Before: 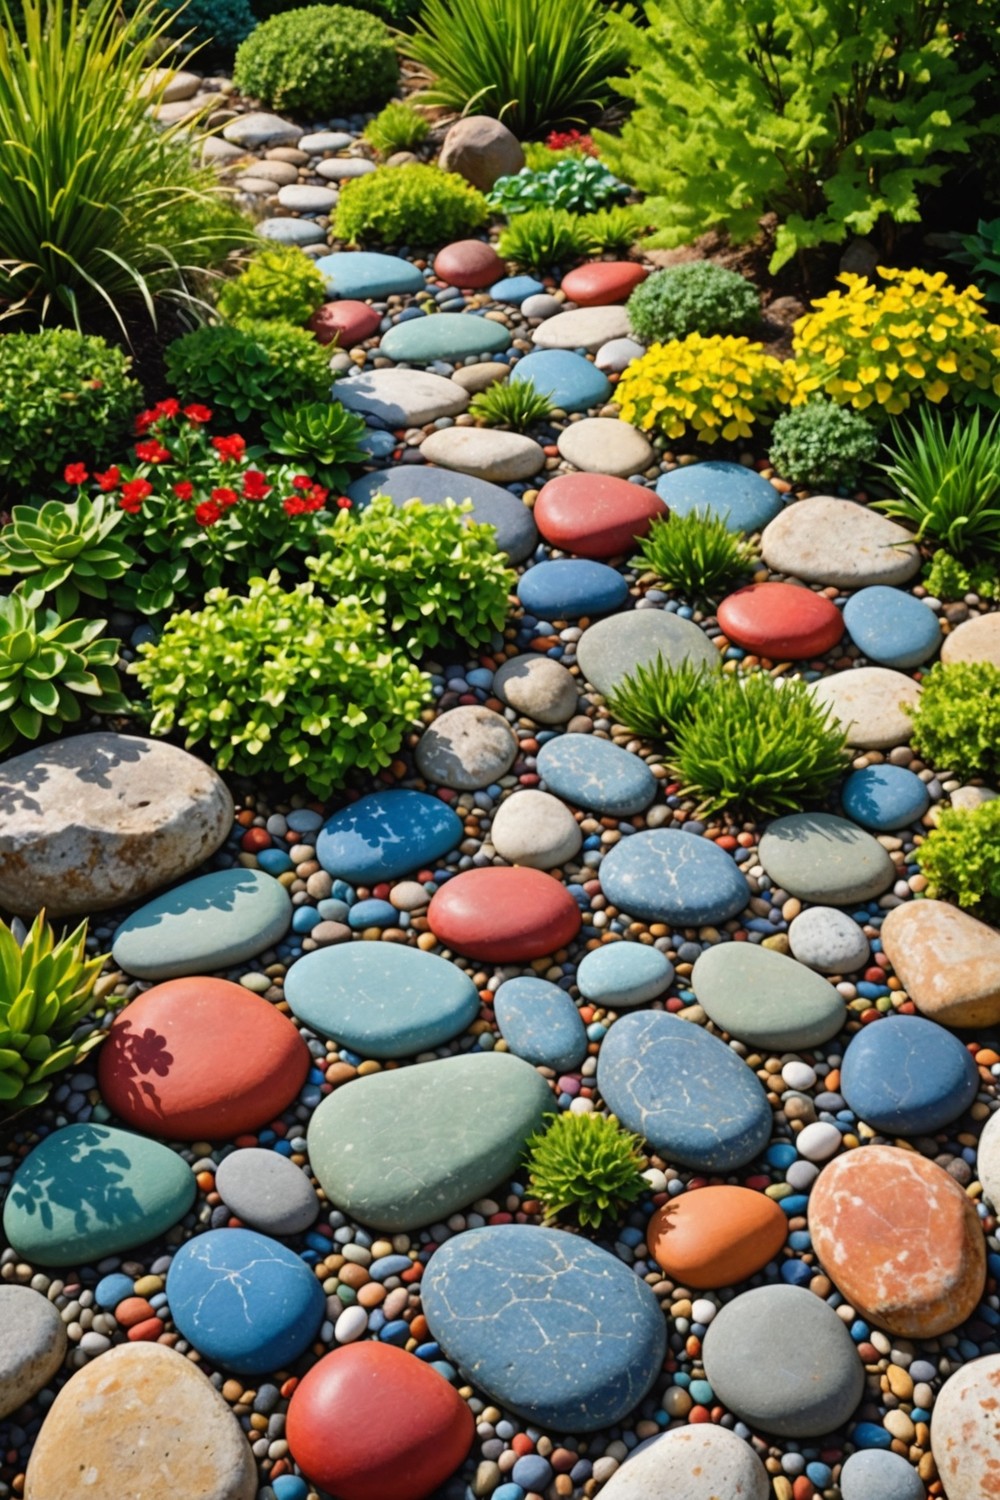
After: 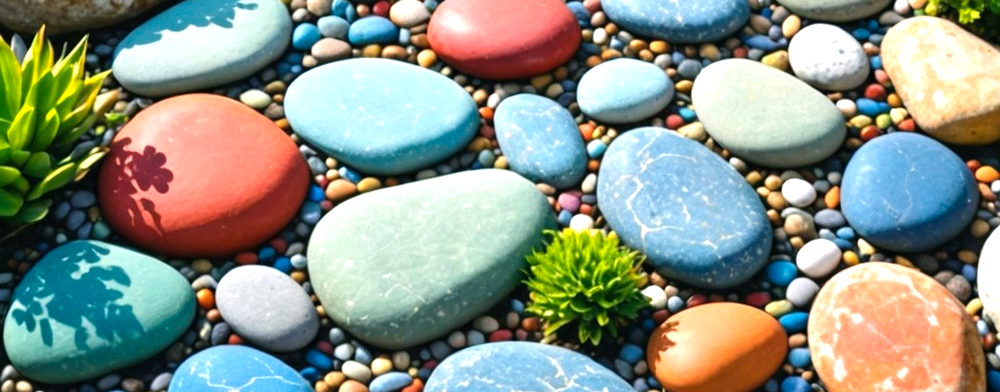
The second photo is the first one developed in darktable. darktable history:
crop and rotate: top 58.88%, bottom 14.968%
exposure: black level correction 0, exposure 0.888 EV, compensate highlight preservation false
color balance rgb: power › luminance -7.729%, power › chroma 1.077%, power › hue 216.24°, perceptual saturation grading › global saturation 8.27%, perceptual saturation grading › shadows 4.03%, global vibrance 14.208%
